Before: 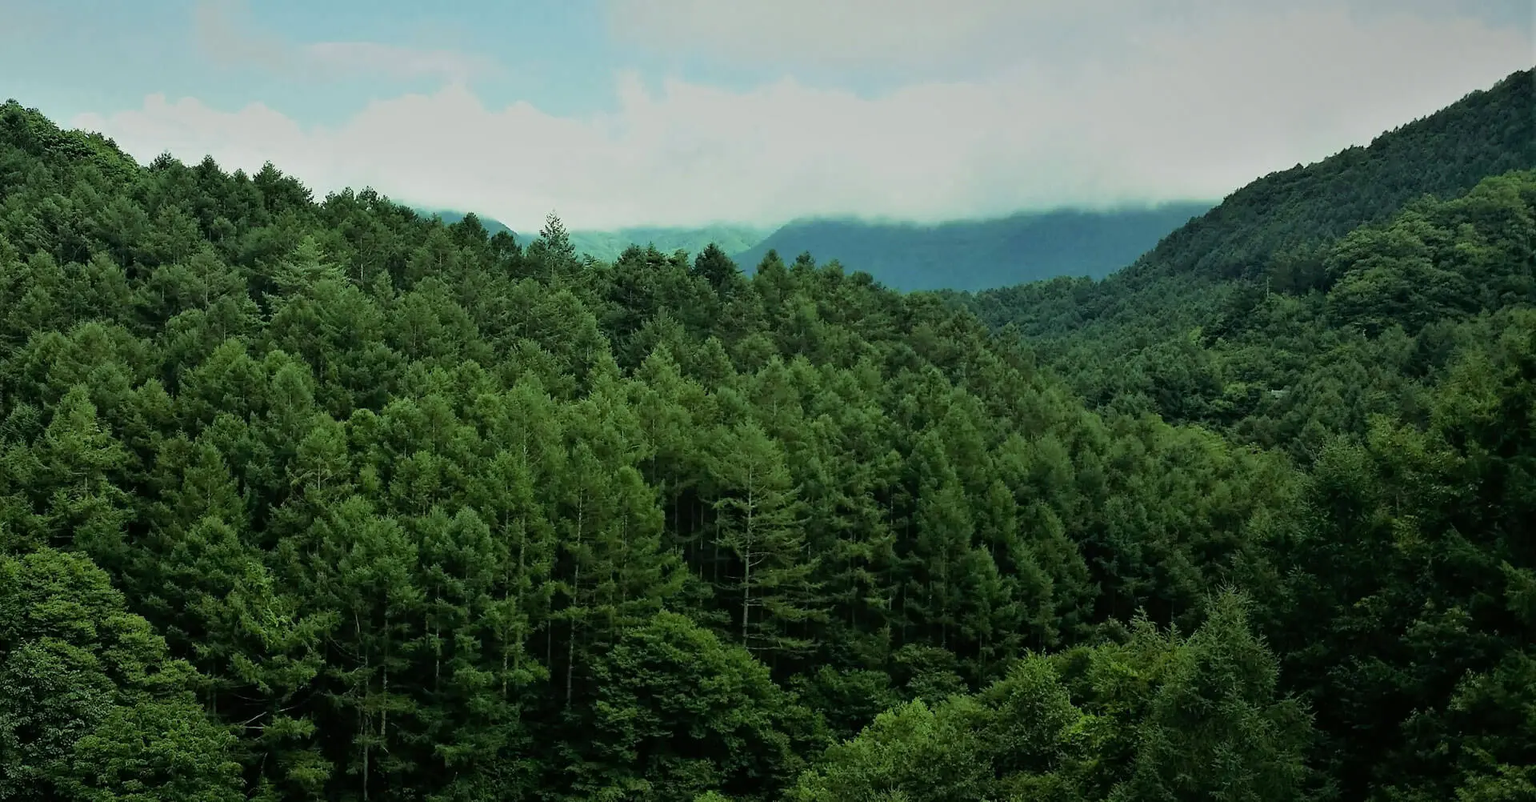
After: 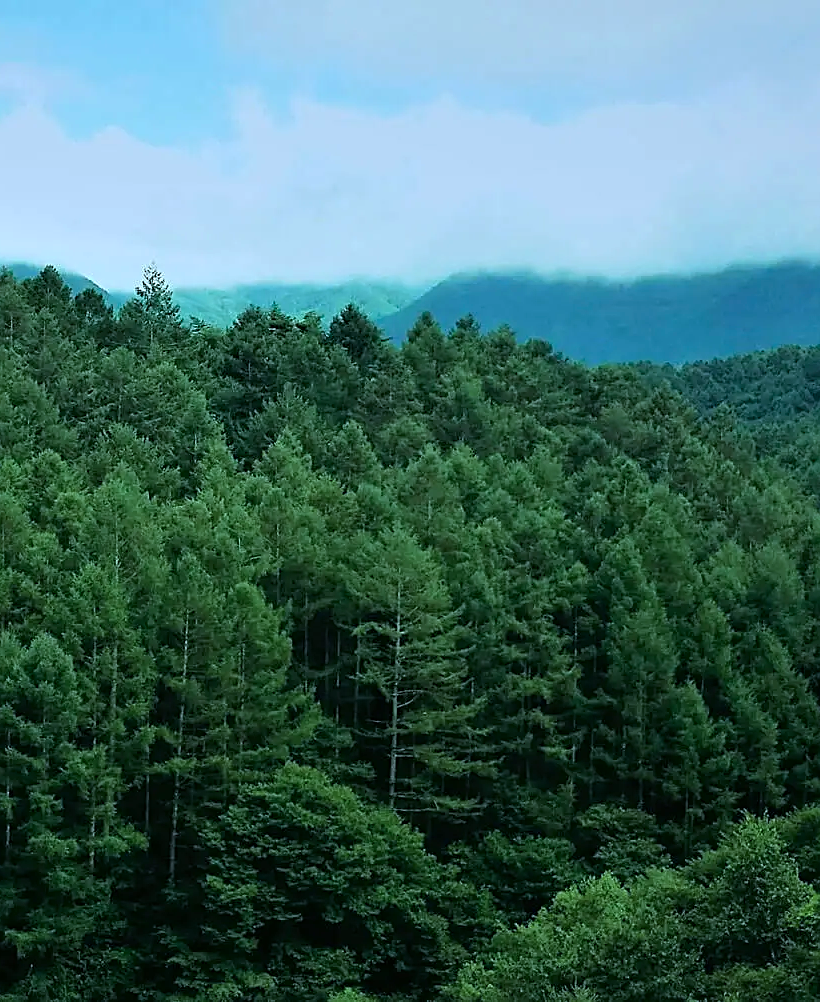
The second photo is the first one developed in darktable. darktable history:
sharpen: on, module defaults
crop: left 28.111%, right 29.141%
color calibration: gray › normalize channels true, illuminant custom, x 0.388, y 0.387, temperature 3801.87 K, gamut compression 0.02
exposure: exposure 0.201 EV, compensate highlight preservation false
